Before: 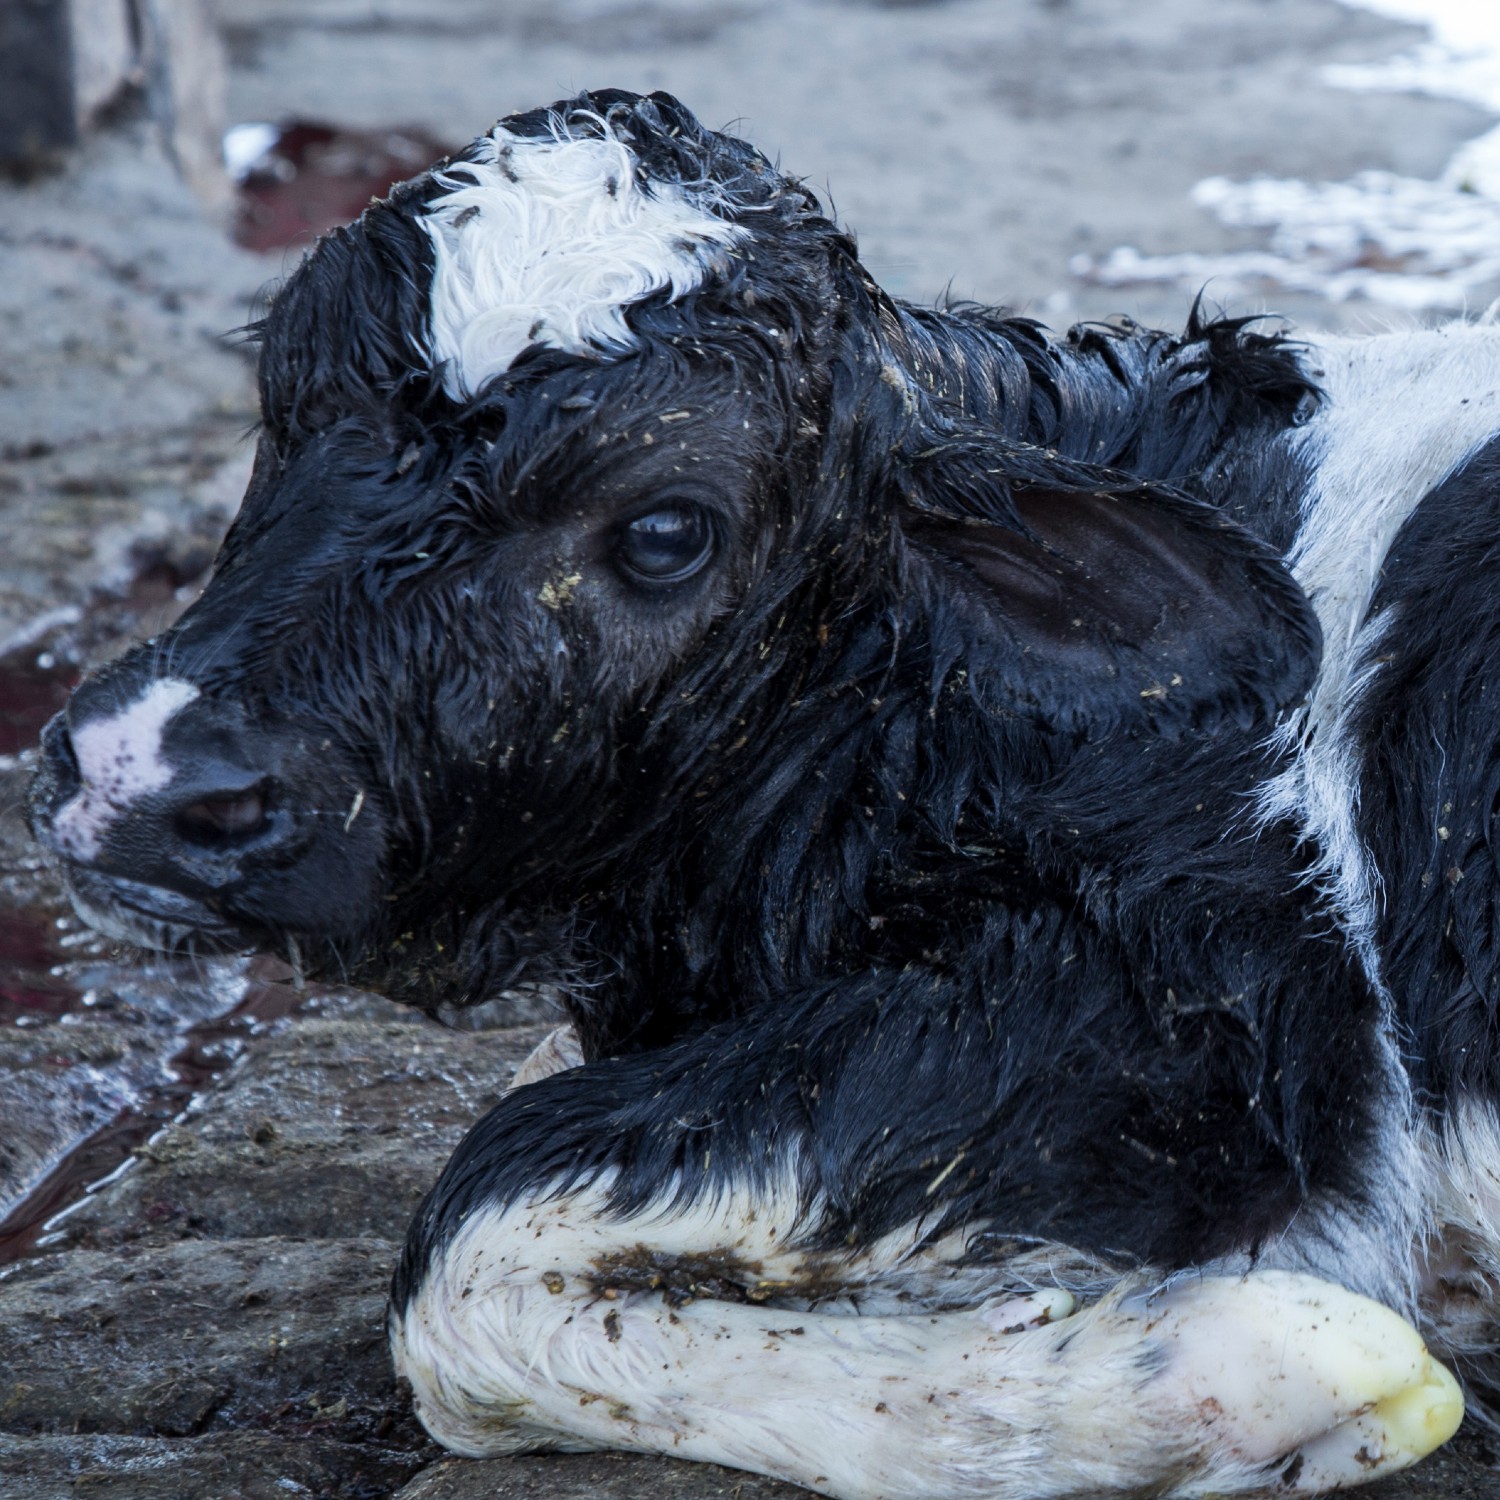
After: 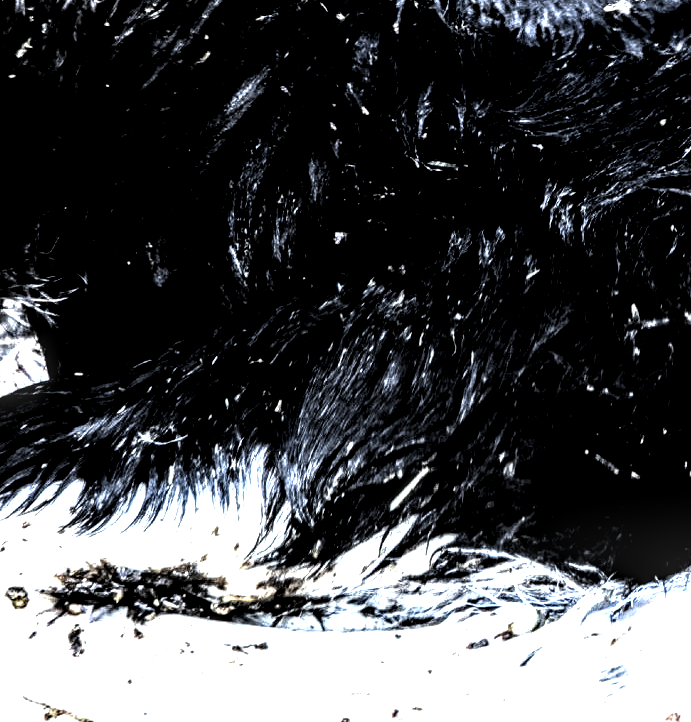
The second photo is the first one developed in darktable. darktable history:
crop: left 35.777%, top 45.702%, right 18.144%, bottom 6.151%
local contrast: highlights 110%, shadows 44%, detail 293%
filmic rgb: black relative exposure -5.09 EV, white relative exposure 3.96 EV, hardness 2.89, contrast 1.493
exposure: black level correction 0, exposure 0.89 EV, compensate exposure bias true, compensate highlight preservation false
levels: levels [0.044, 0.475, 0.791]
